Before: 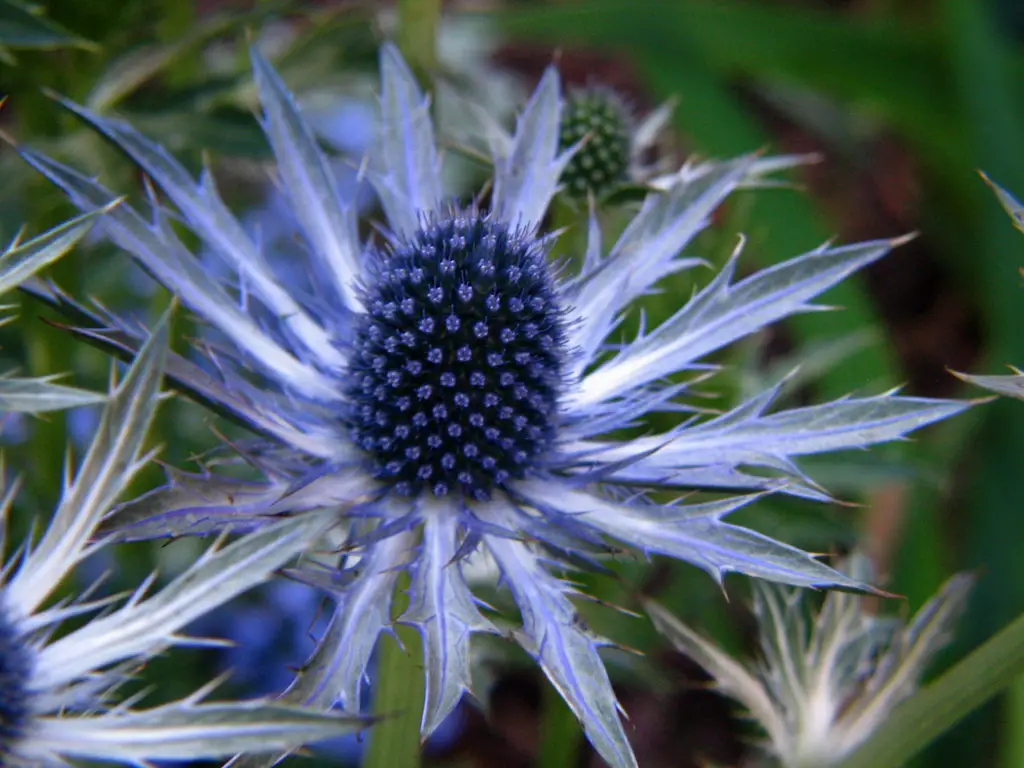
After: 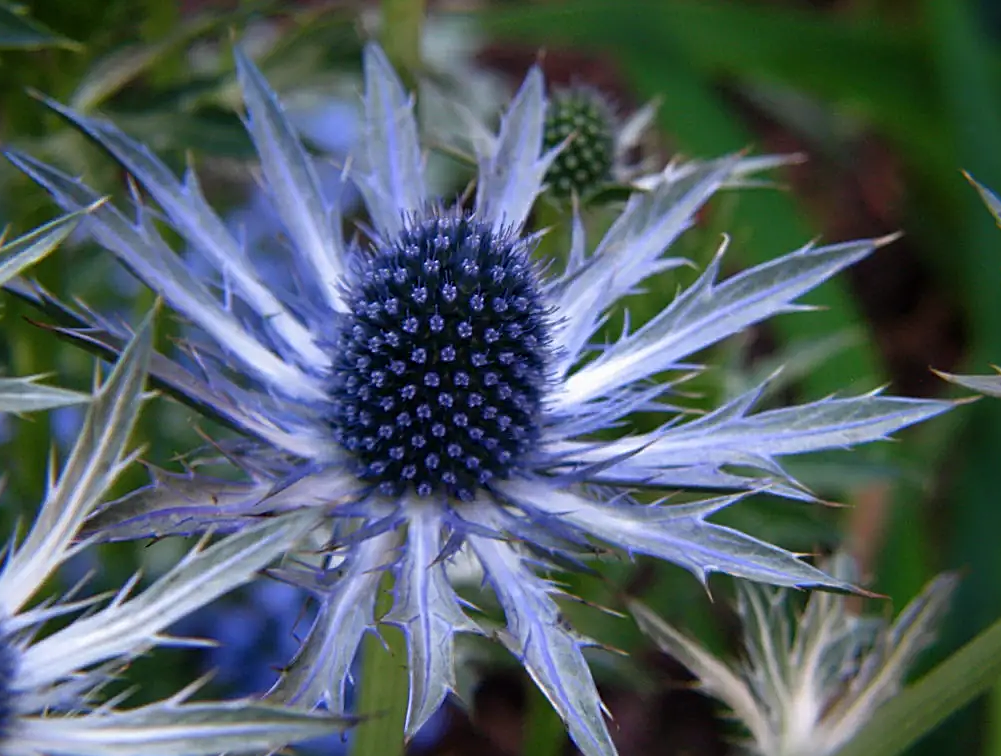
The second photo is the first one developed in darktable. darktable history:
sharpen: on, module defaults
crop and rotate: left 1.566%, right 0.643%, bottom 1.523%
